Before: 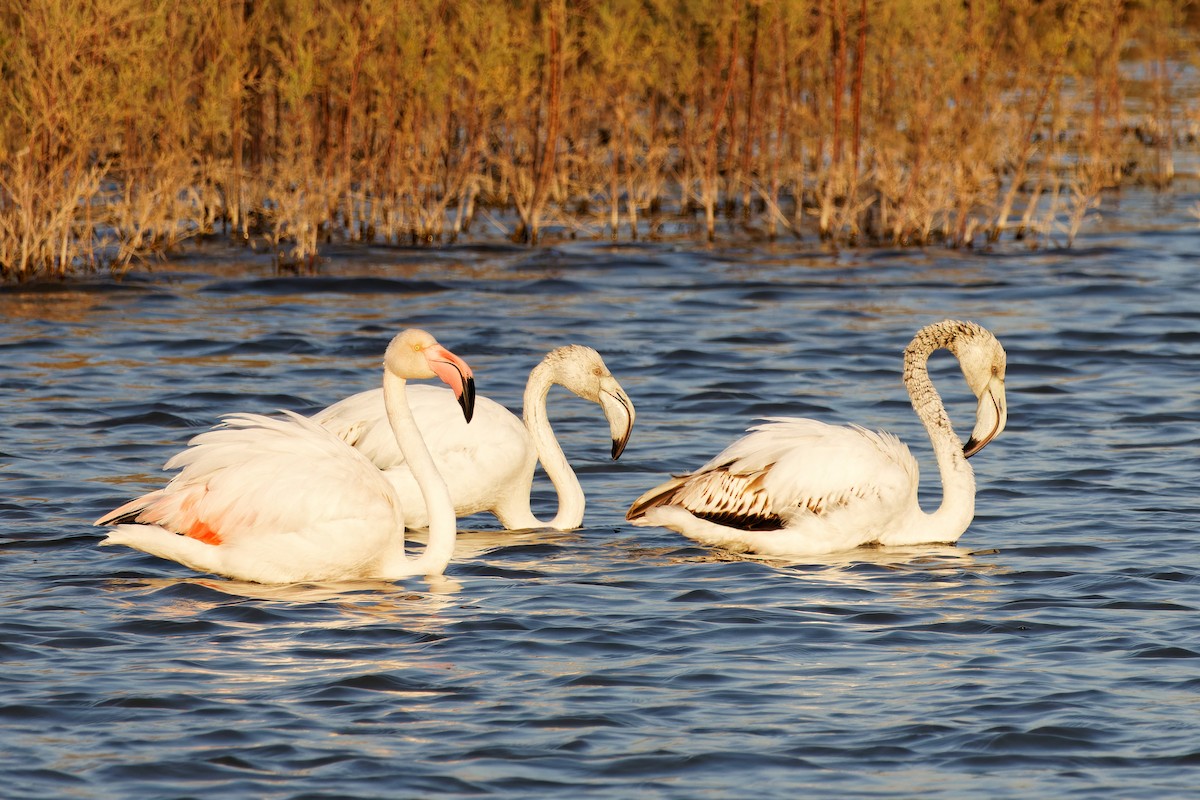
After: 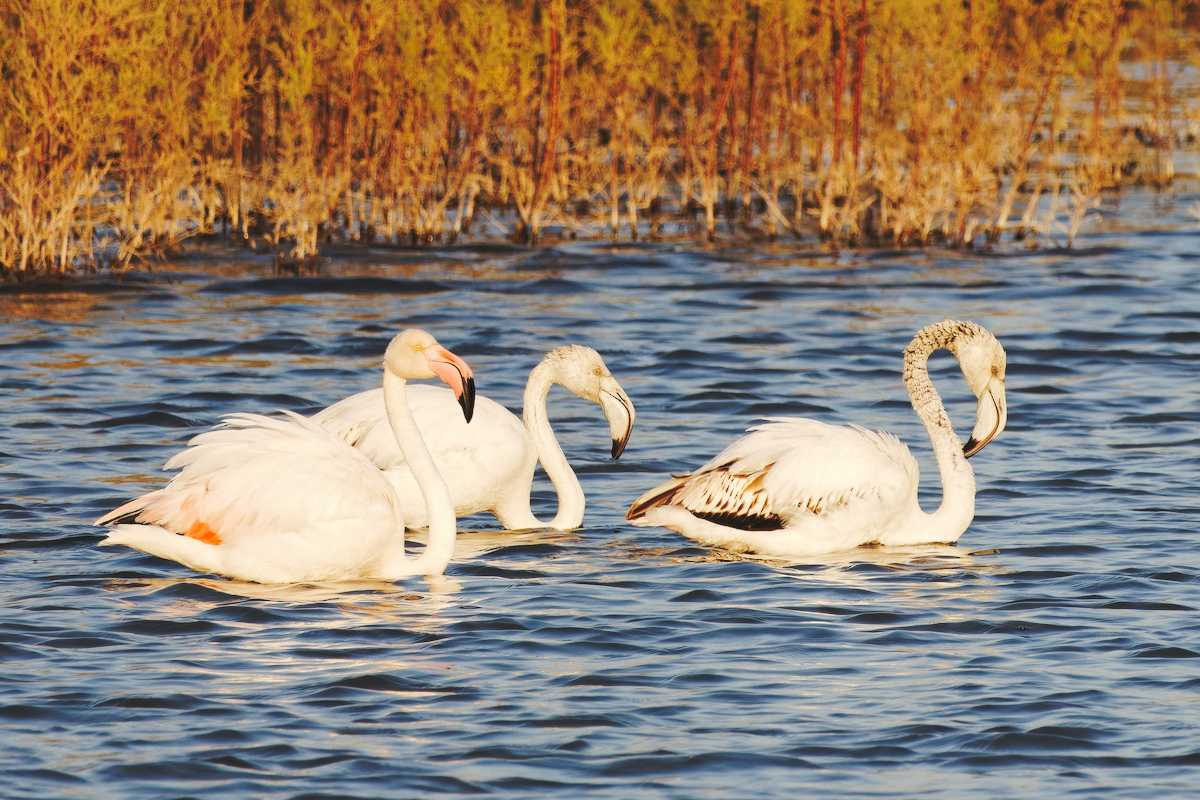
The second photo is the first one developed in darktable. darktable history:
tone curve: curves: ch0 [(0, 0) (0.003, 0.1) (0.011, 0.101) (0.025, 0.11) (0.044, 0.126) (0.069, 0.14) (0.1, 0.158) (0.136, 0.18) (0.177, 0.206) (0.224, 0.243) (0.277, 0.293) (0.335, 0.36) (0.399, 0.446) (0.468, 0.537) (0.543, 0.618) (0.623, 0.694) (0.709, 0.763) (0.801, 0.836) (0.898, 0.908) (1, 1)], preserve colors none
